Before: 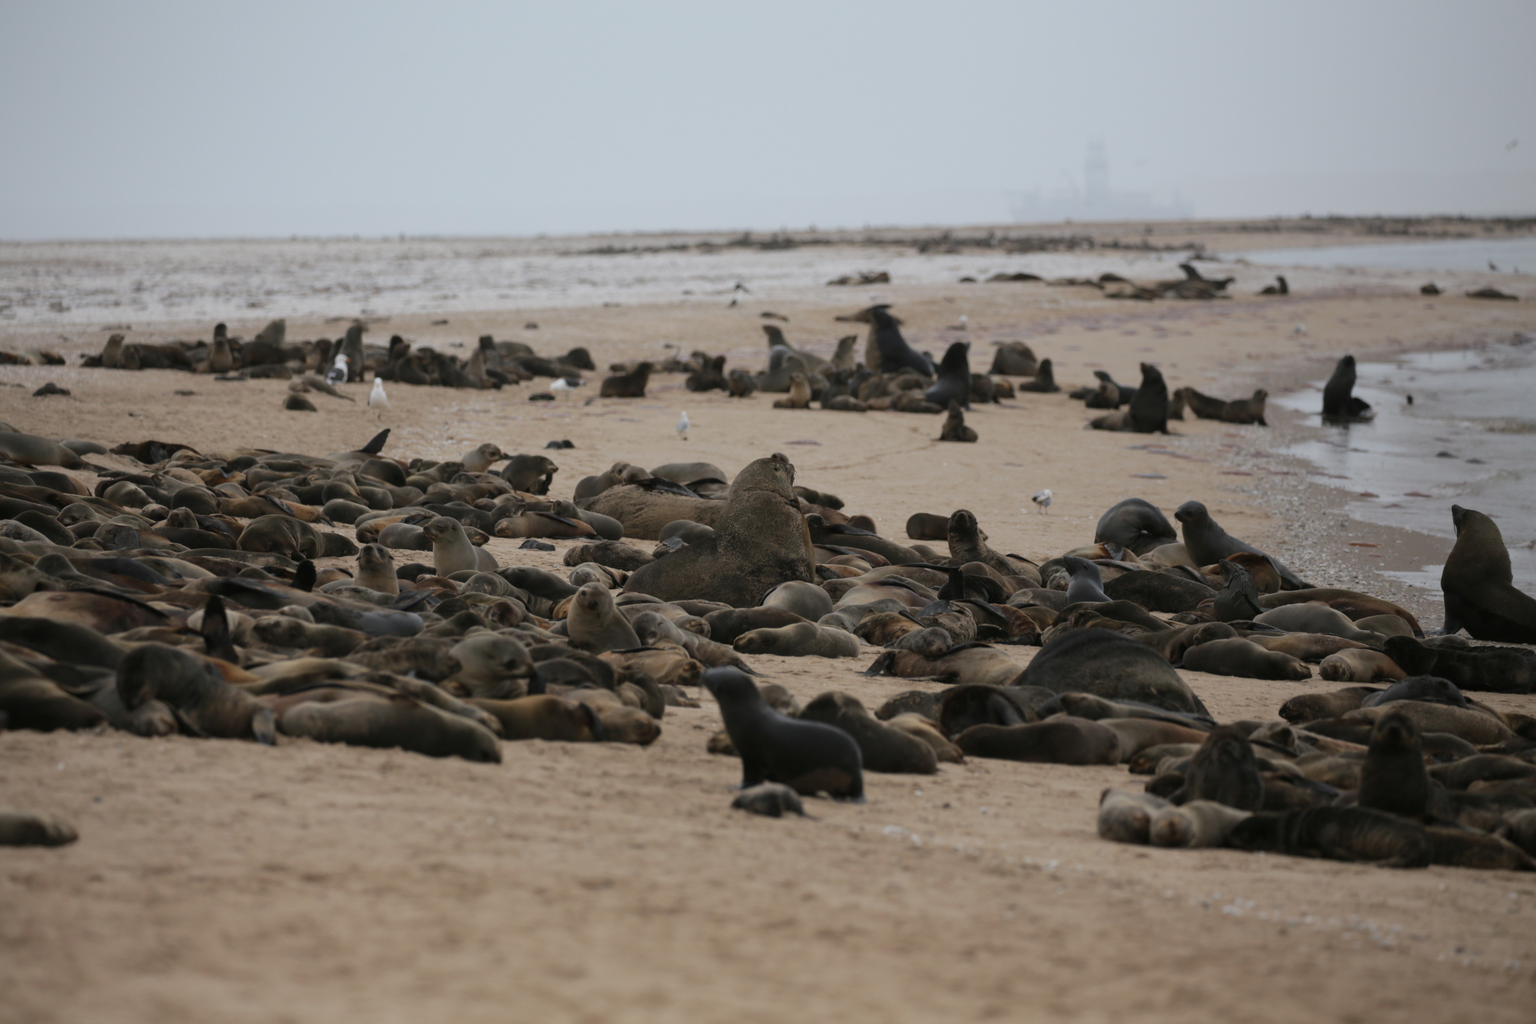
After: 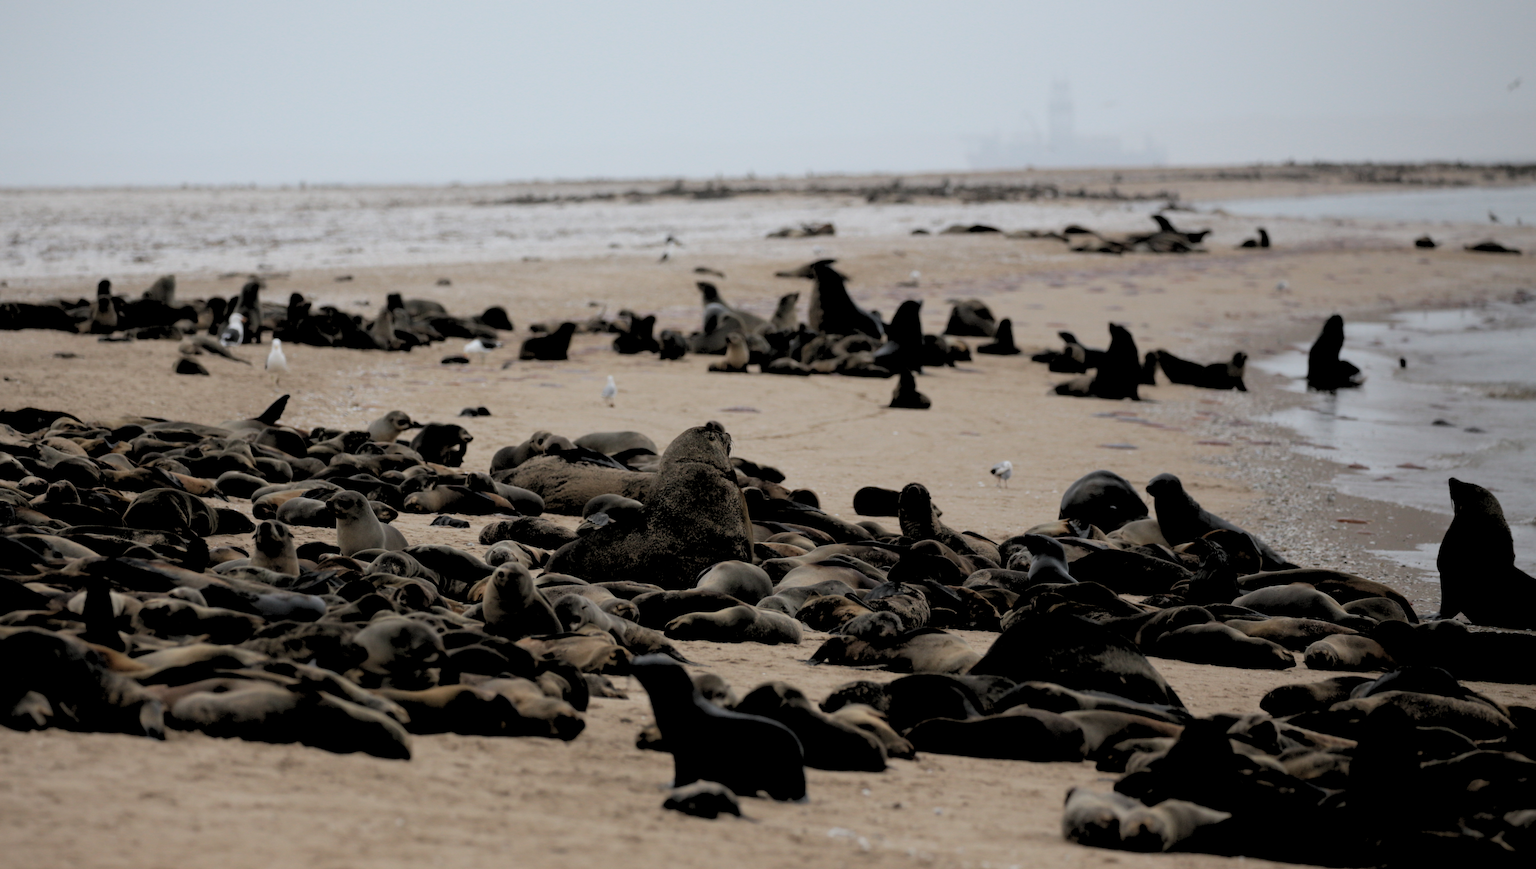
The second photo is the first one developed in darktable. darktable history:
crop: left 8.155%, top 6.611%, bottom 15.385%
rgb levels: levels [[0.029, 0.461, 0.922], [0, 0.5, 1], [0, 0.5, 1]]
exposure: black level correction 0.001, compensate highlight preservation false
